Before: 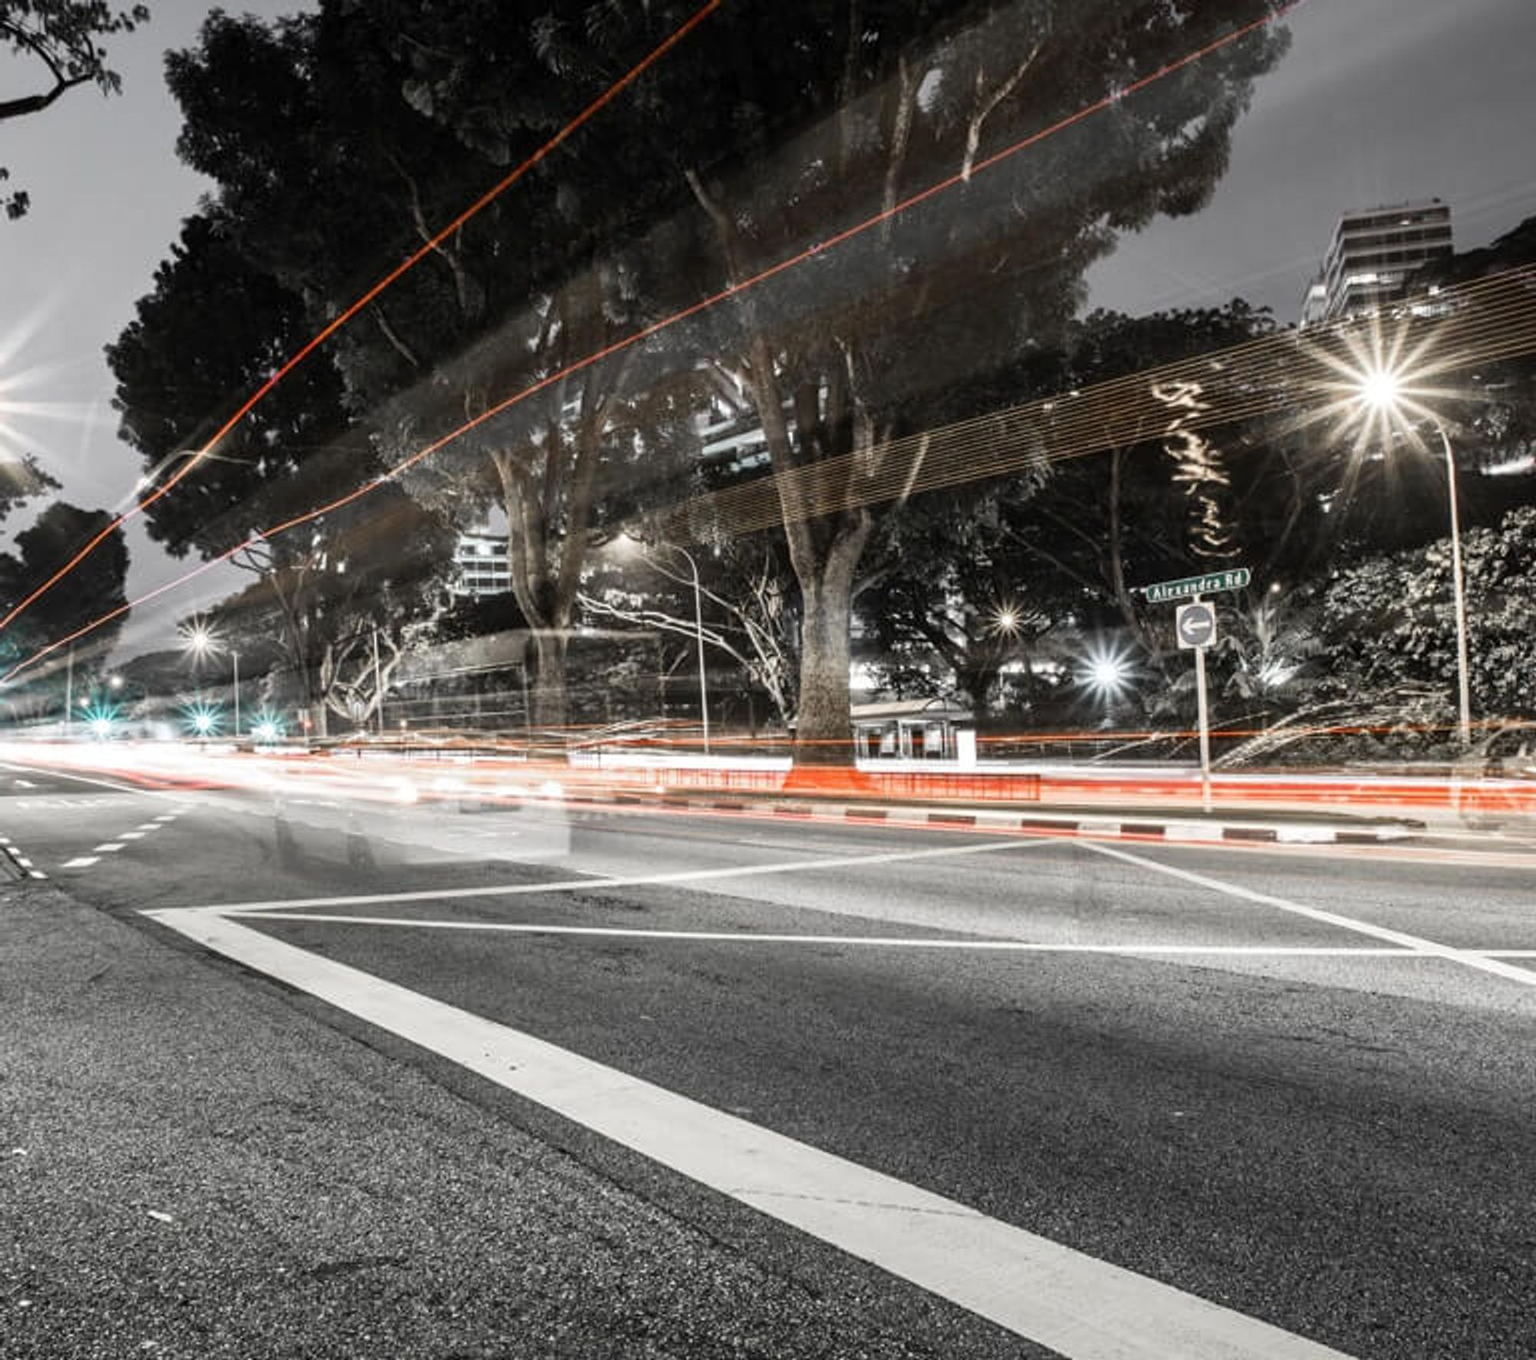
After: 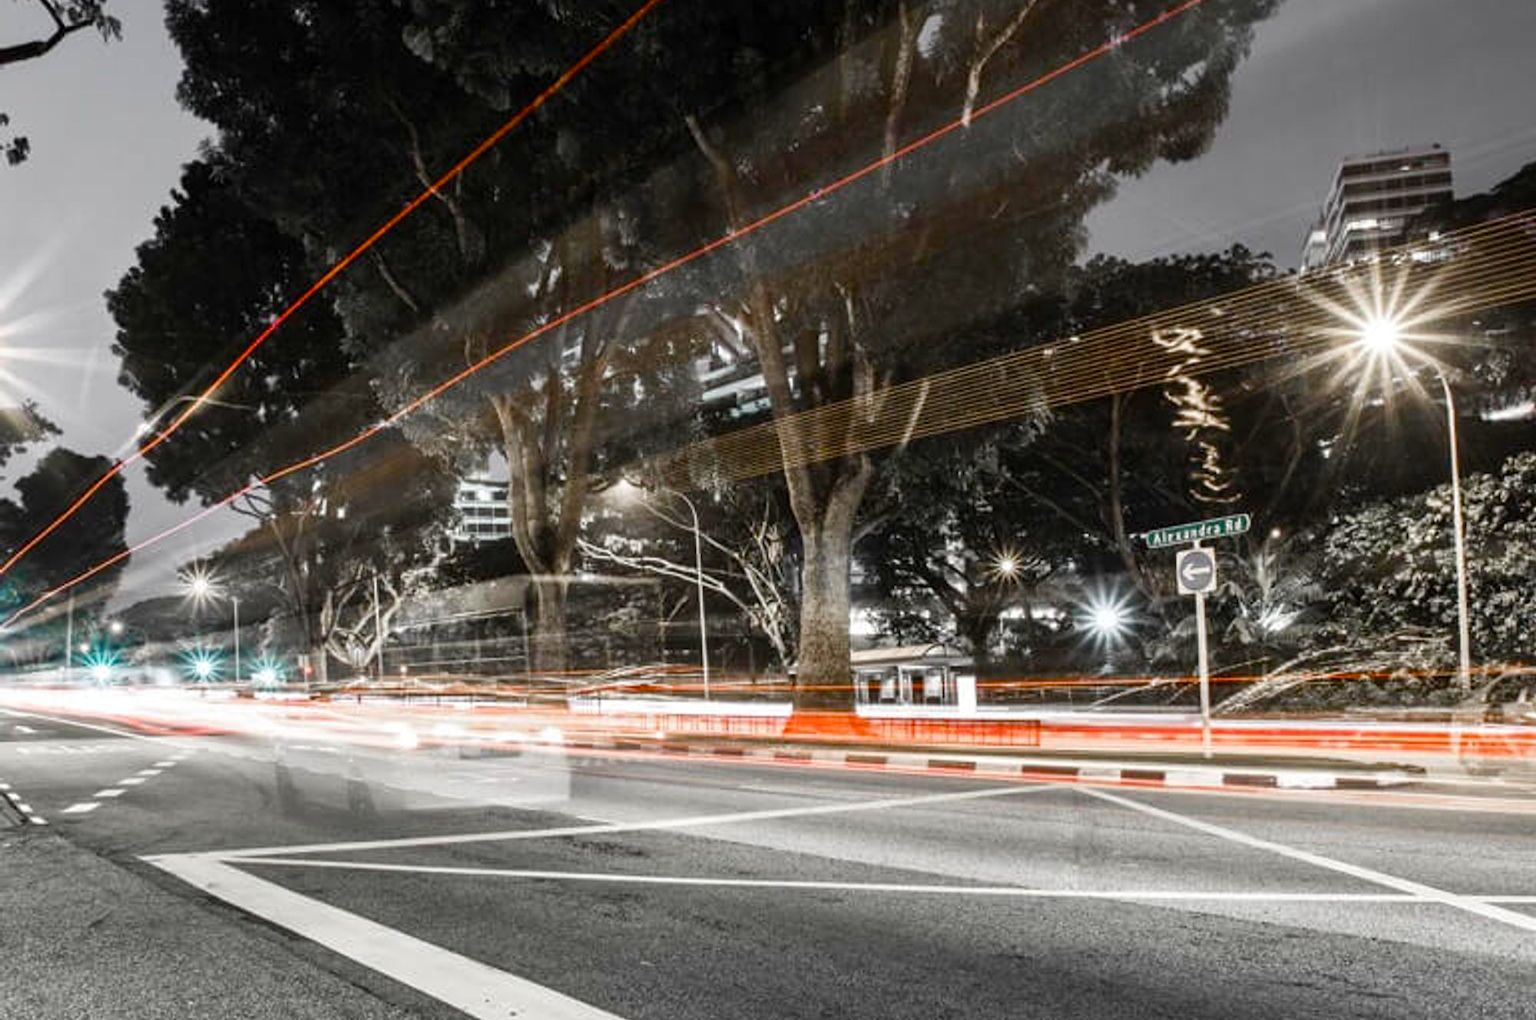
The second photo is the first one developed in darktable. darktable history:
crop: top 4.023%, bottom 20.884%
color balance rgb: perceptual saturation grading › global saturation 20%, perceptual saturation grading › highlights -24.772%, perceptual saturation grading › shadows 49.627%, global vibrance 20%
